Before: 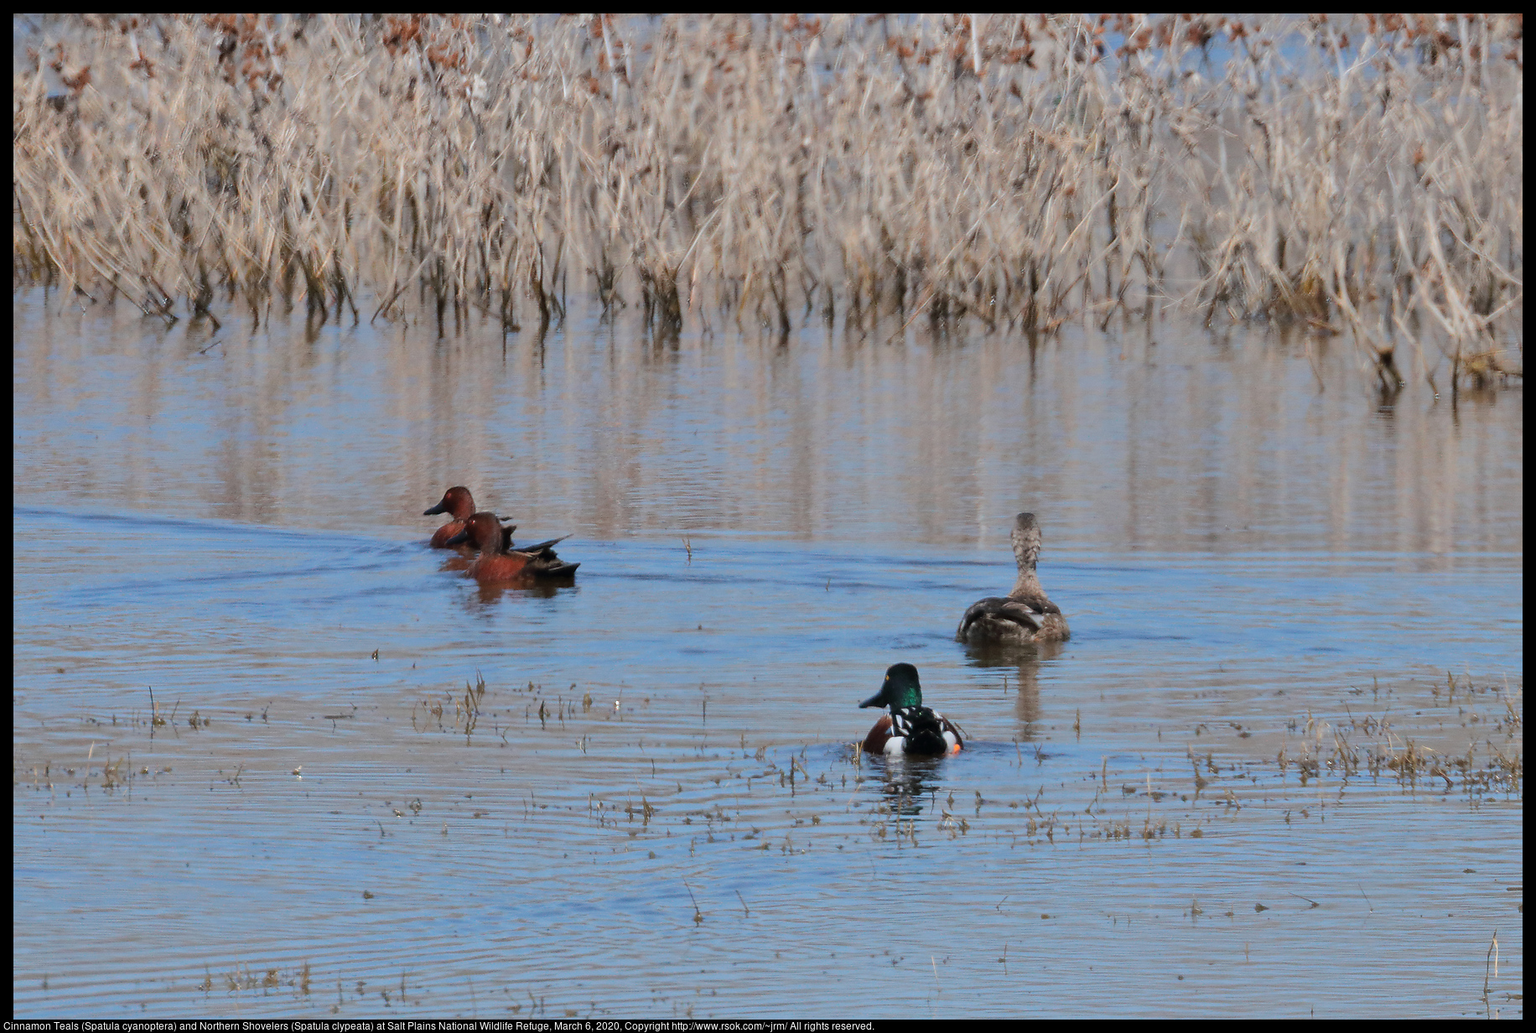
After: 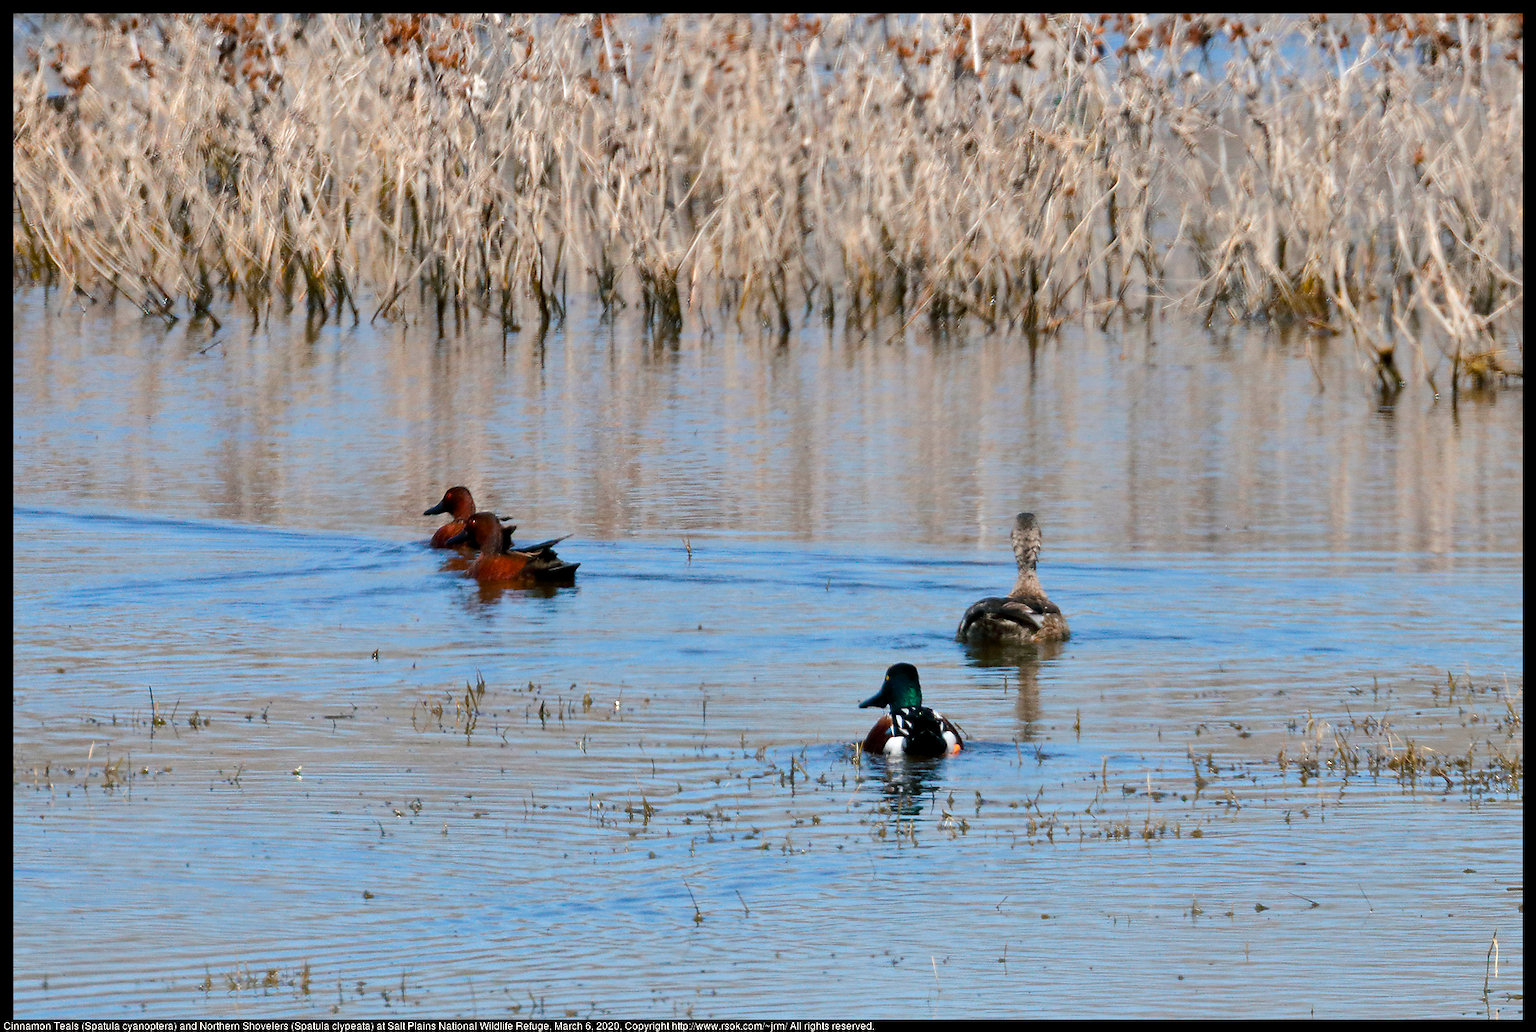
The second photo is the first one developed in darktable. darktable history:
color balance: output saturation 120%
color balance rgb: shadows lift › chroma 2.79%, shadows lift › hue 190.66°, power › hue 171.85°, highlights gain › chroma 2.16%, highlights gain › hue 75.26°, global offset › luminance -0.51%, perceptual saturation grading › highlights -33.8%, perceptual saturation grading › mid-tones 14.98%, perceptual saturation grading › shadows 48.43%, perceptual brilliance grading › highlights 15.68%, perceptual brilliance grading › mid-tones 6.62%, perceptual brilliance grading › shadows -14.98%, global vibrance 11.32%, contrast 5.05%
